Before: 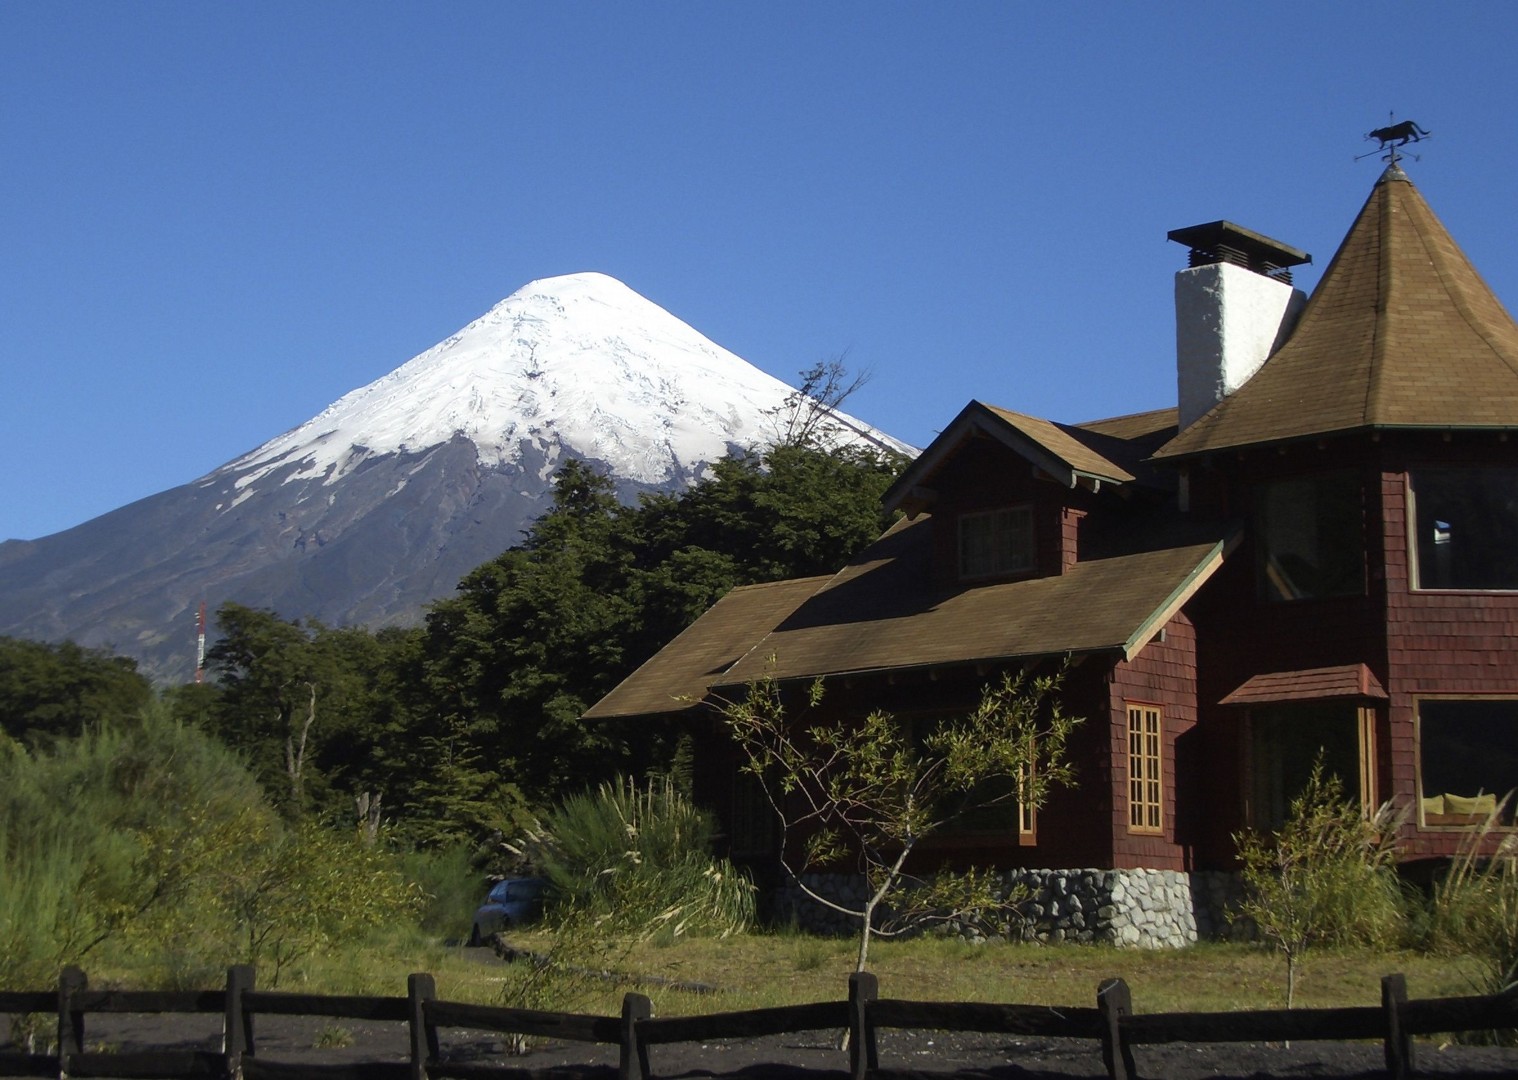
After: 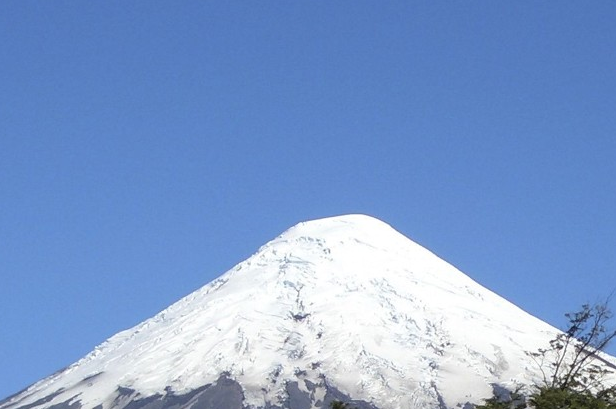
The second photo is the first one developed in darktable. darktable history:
tone equalizer: on, module defaults
crop: left 15.452%, top 5.459%, right 43.956%, bottom 56.62%
levels: levels [0.016, 0.5, 0.996]
